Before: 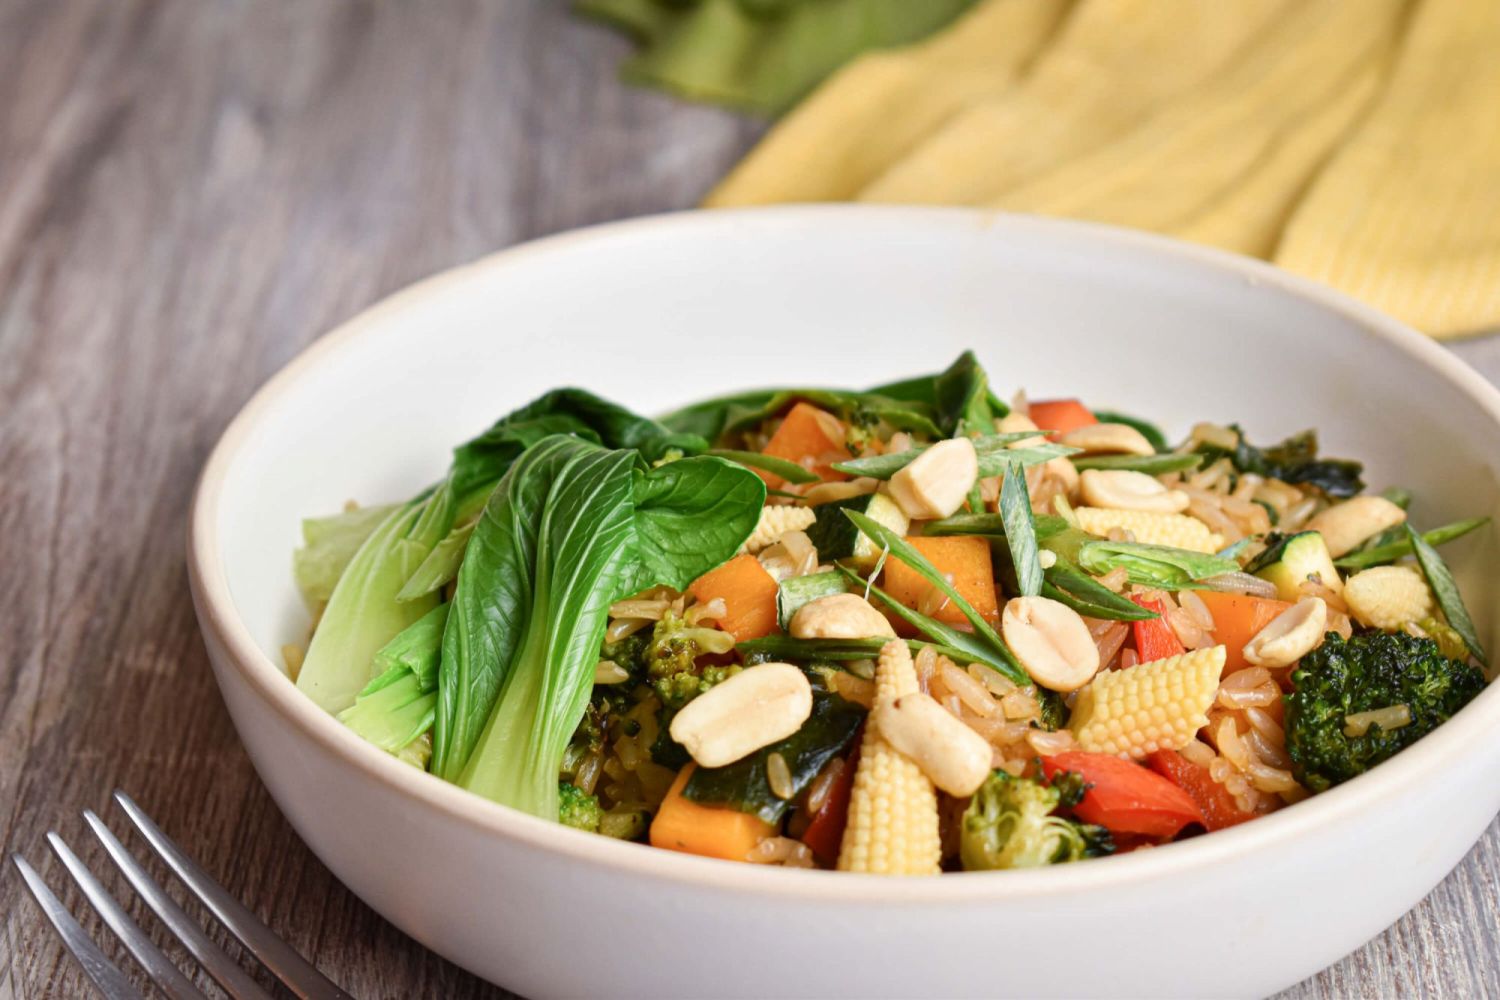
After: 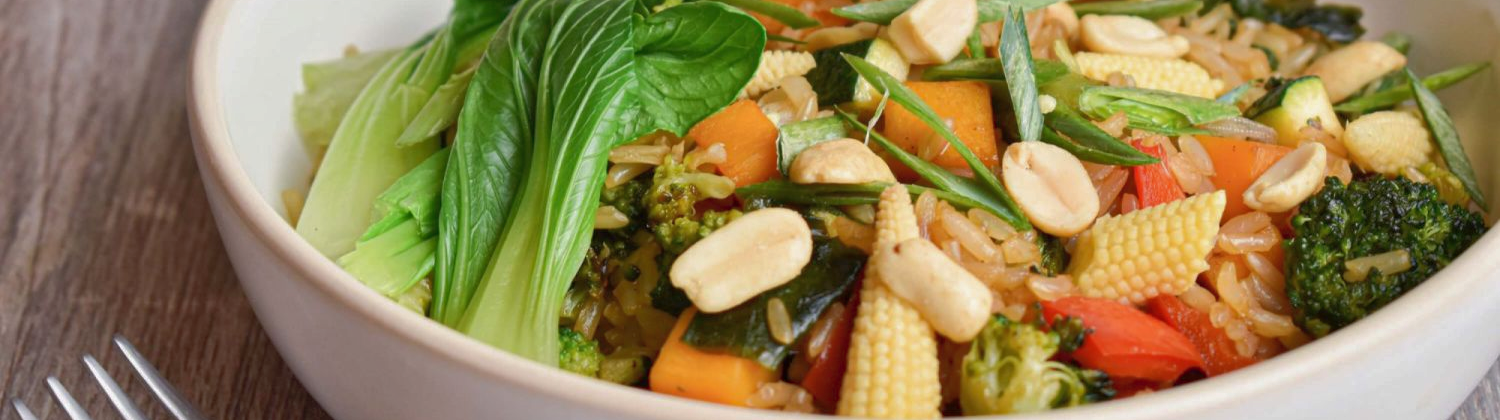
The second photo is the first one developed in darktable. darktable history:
crop: top 45.551%, bottom 12.262%
exposure: exposure -0.048 EV, compensate highlight preservation false
shadows and highlights: on, module defaults
